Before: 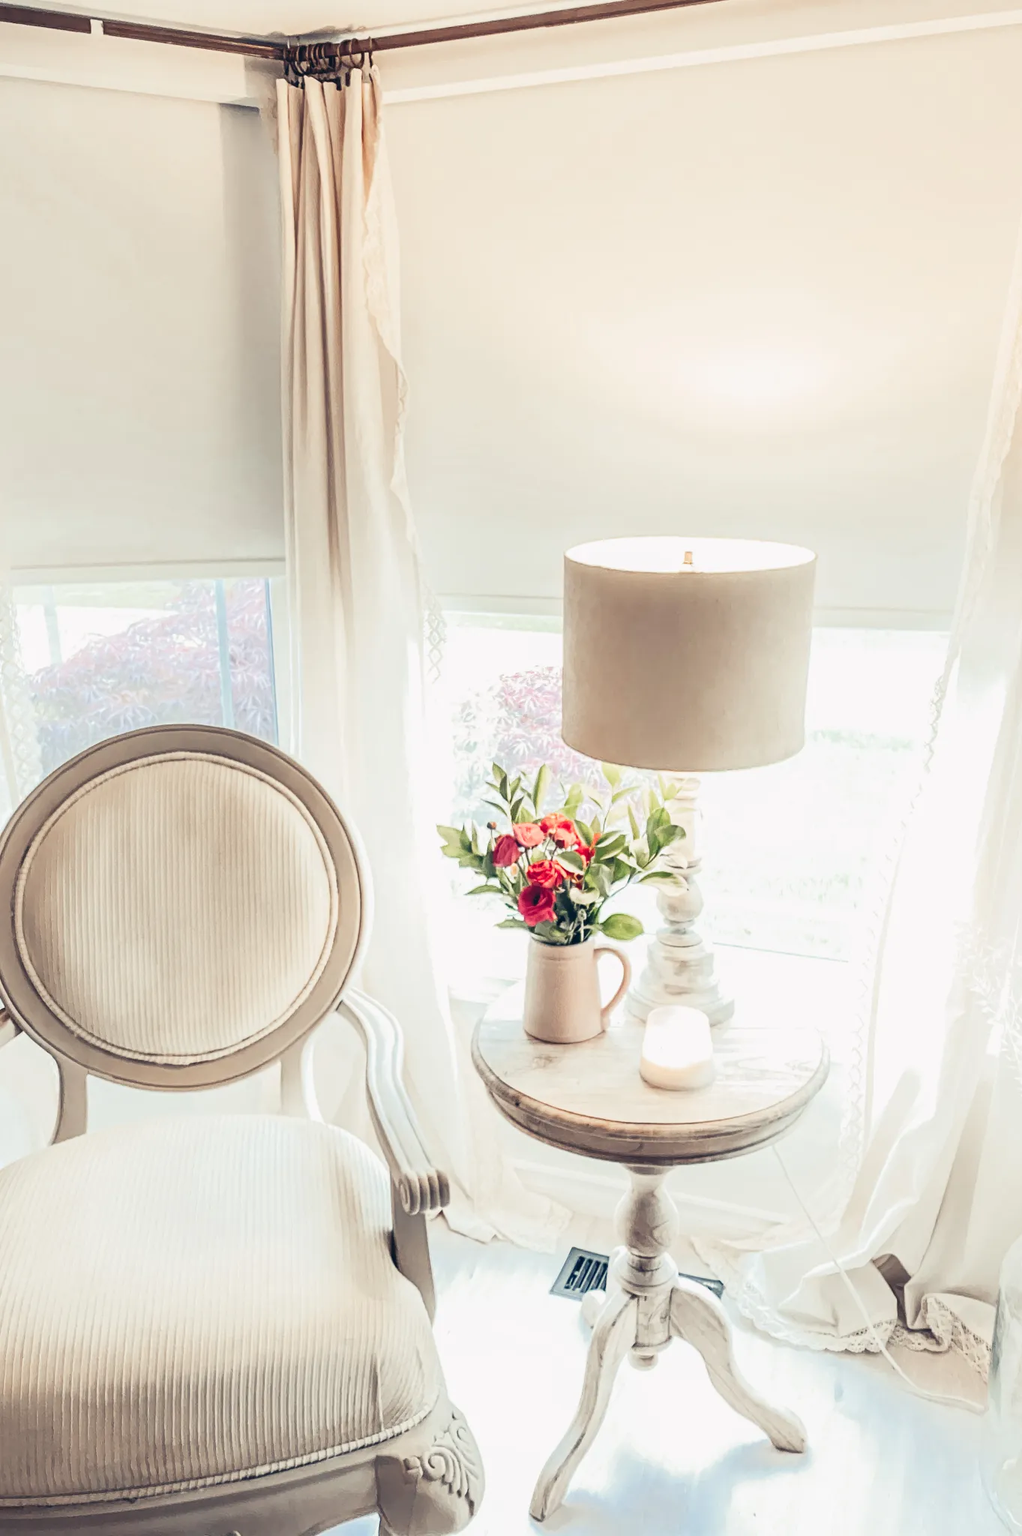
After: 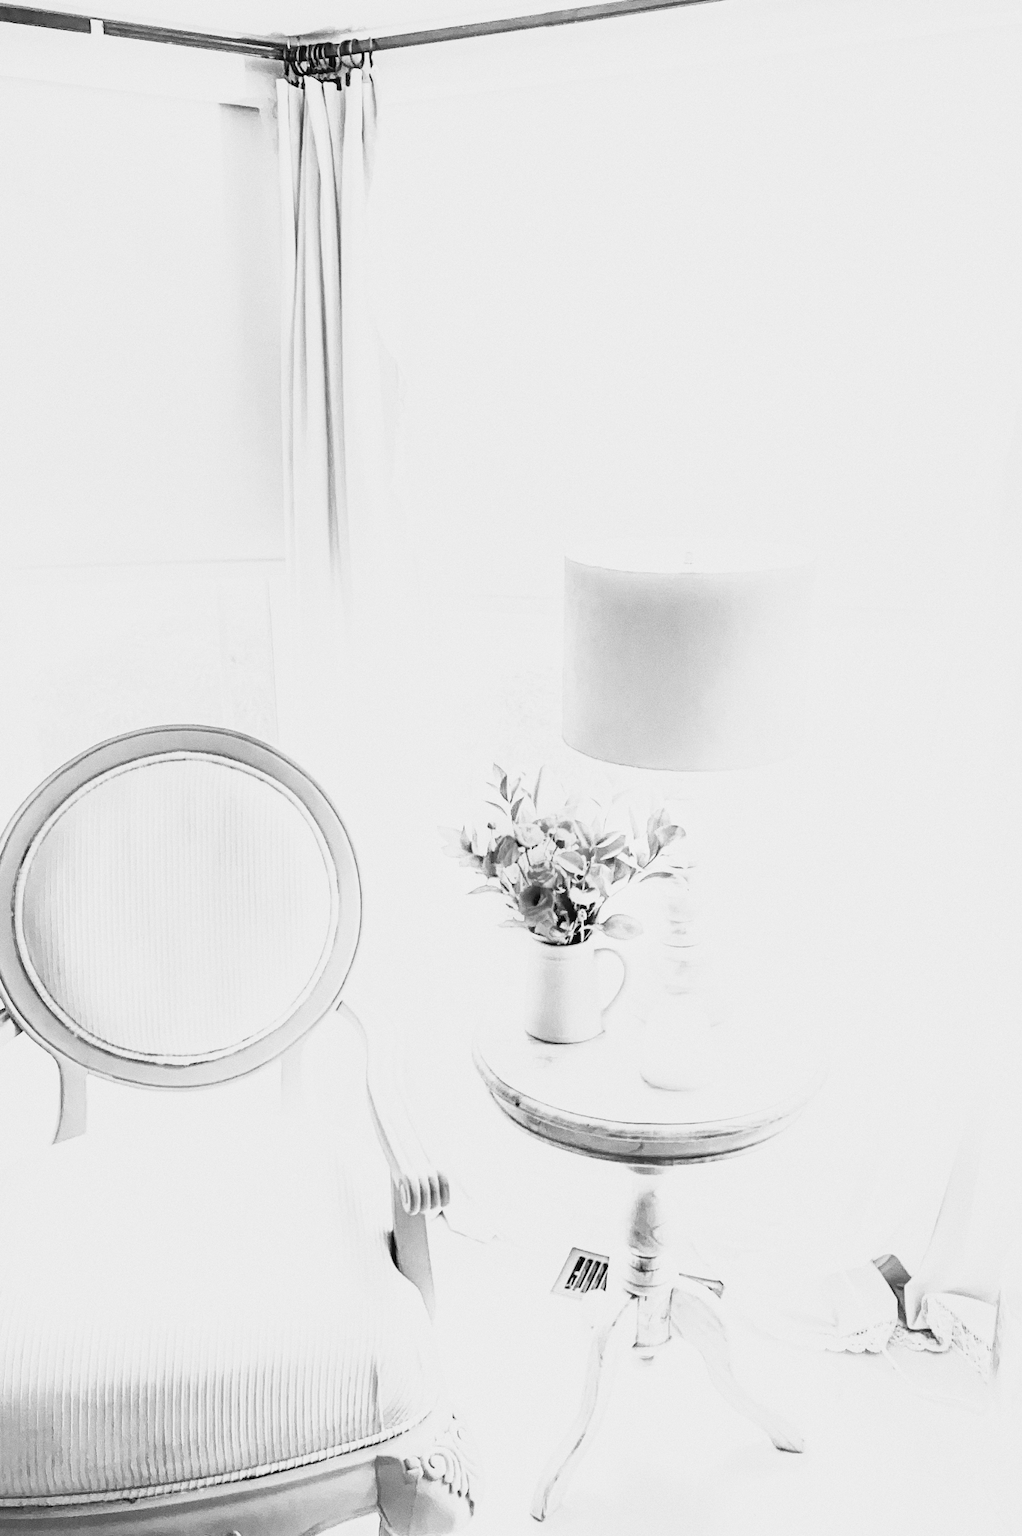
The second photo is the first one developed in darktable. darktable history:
monochrome: a -92.57, b 58.91
grain: coarseness 0.47 ISO
base curve: curves: ch0 [(0, 0) (0.007, 0.004) (0.027, 0.03) (0.046, 0.07) (0.207, 0.54) (0.442, 0.872) (0.673, 0.972) (1, 1)], preserve colors none
